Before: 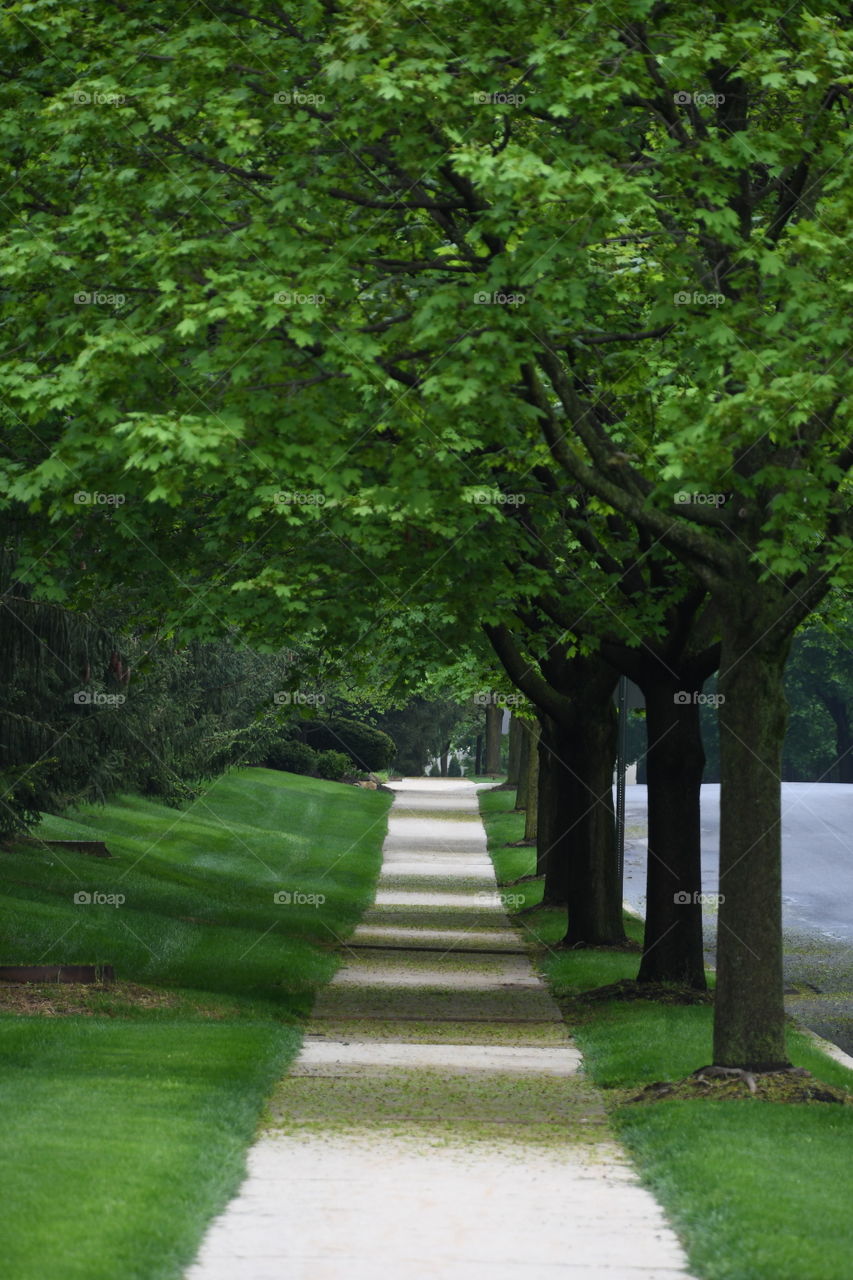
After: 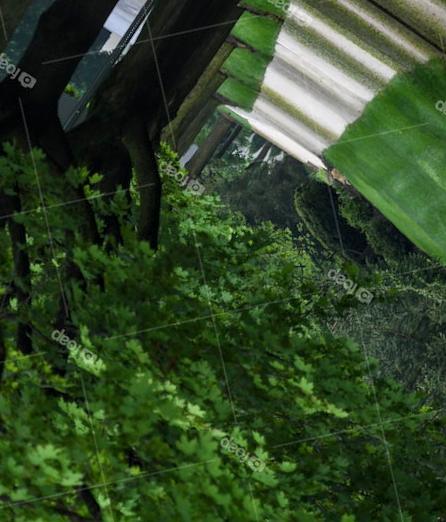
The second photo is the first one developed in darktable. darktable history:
crop and rotate: angle 147.46°, left 9.132%, top 15.673%, right 4.432%, bottom 16.975%
local contrast: on, module defaults
color correction: highlights b* 0.065, saturation 1.06
